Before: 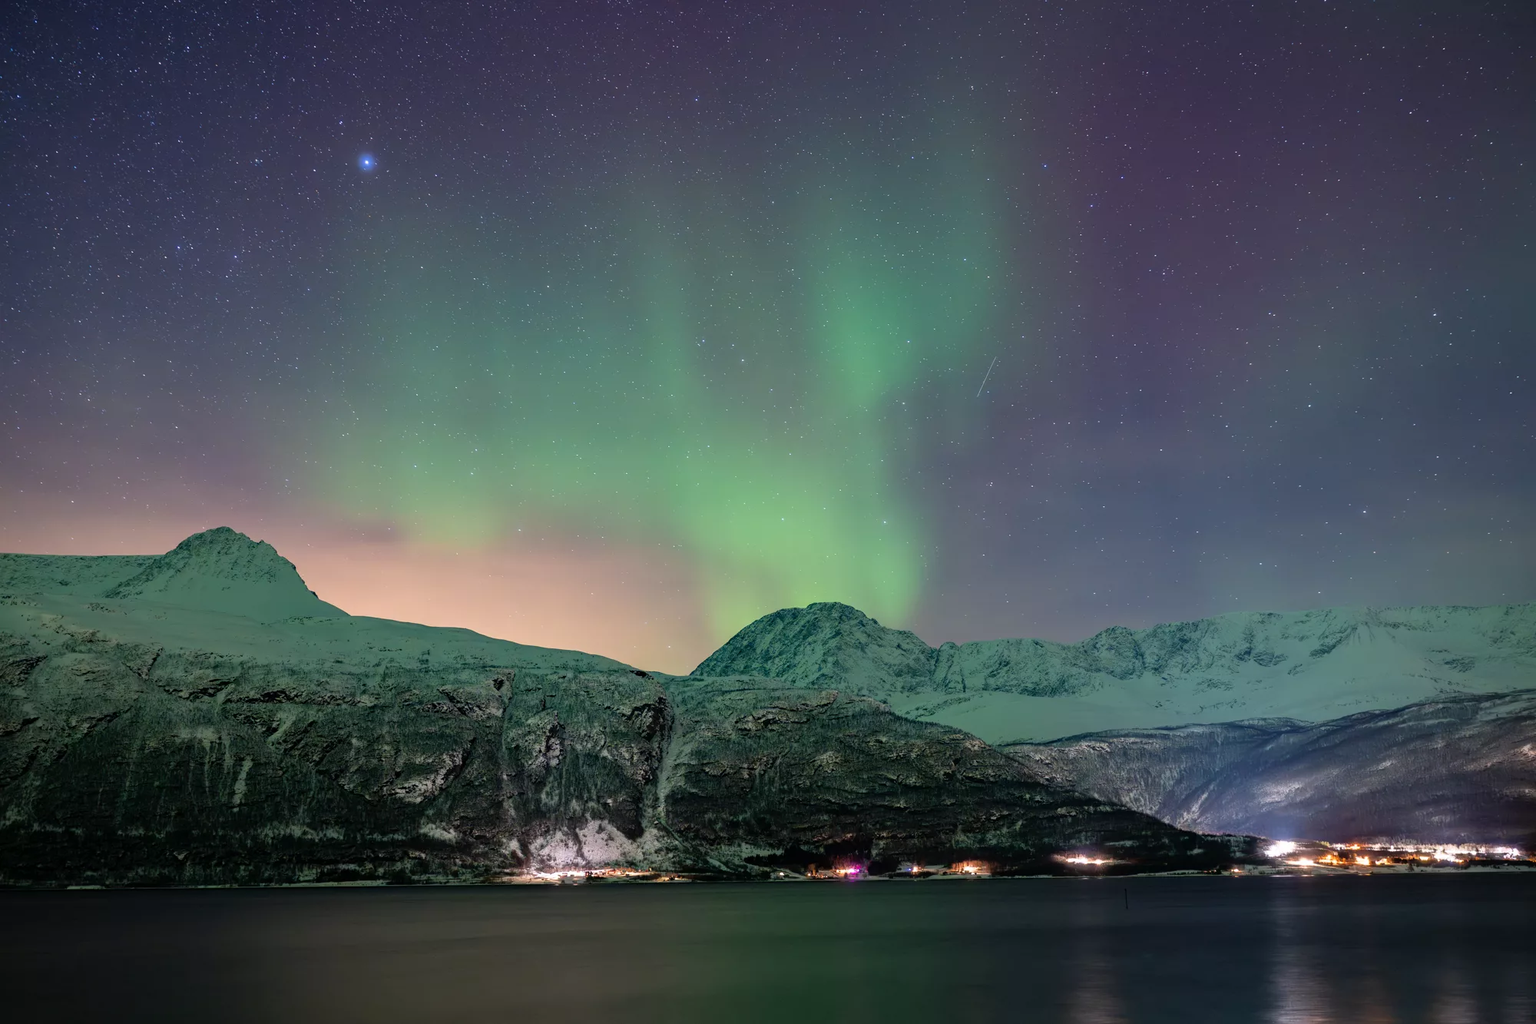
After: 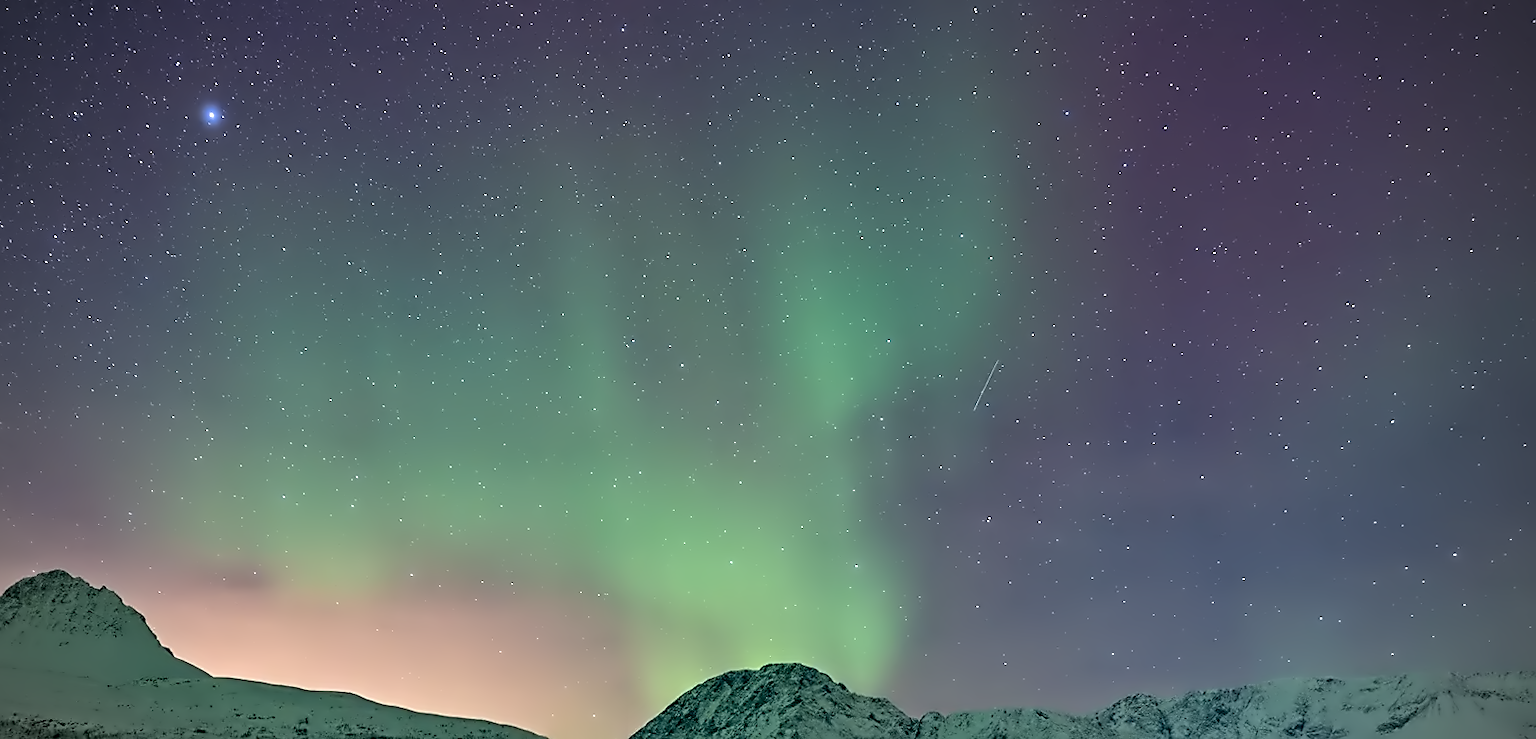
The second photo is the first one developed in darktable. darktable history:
vignetting: on, module defaults
sharpen: on, module defaults
crop and rotate: left 9.345%, top 7.22%, right 4.982%, bottom 32.331%
rotate and perspective: rotation 0.074°, lens shift (vertical) 0.096, lens shift (horizontal) -0.041, crop left 0.043, crop right 0.952, crop top 0.024, crop bottom 0.979
contrast equalizer: octaves 7, y [[0.5, 0.542, 0.583, 0.625, 0.667, 0.708], [0.5 ×6], [0.5 ×6], [0, 0.033, 0.067, 0.1, 0.133, 0.167], [0, 0.05, 0.1, 0.15, 0.2, 0.25]]
